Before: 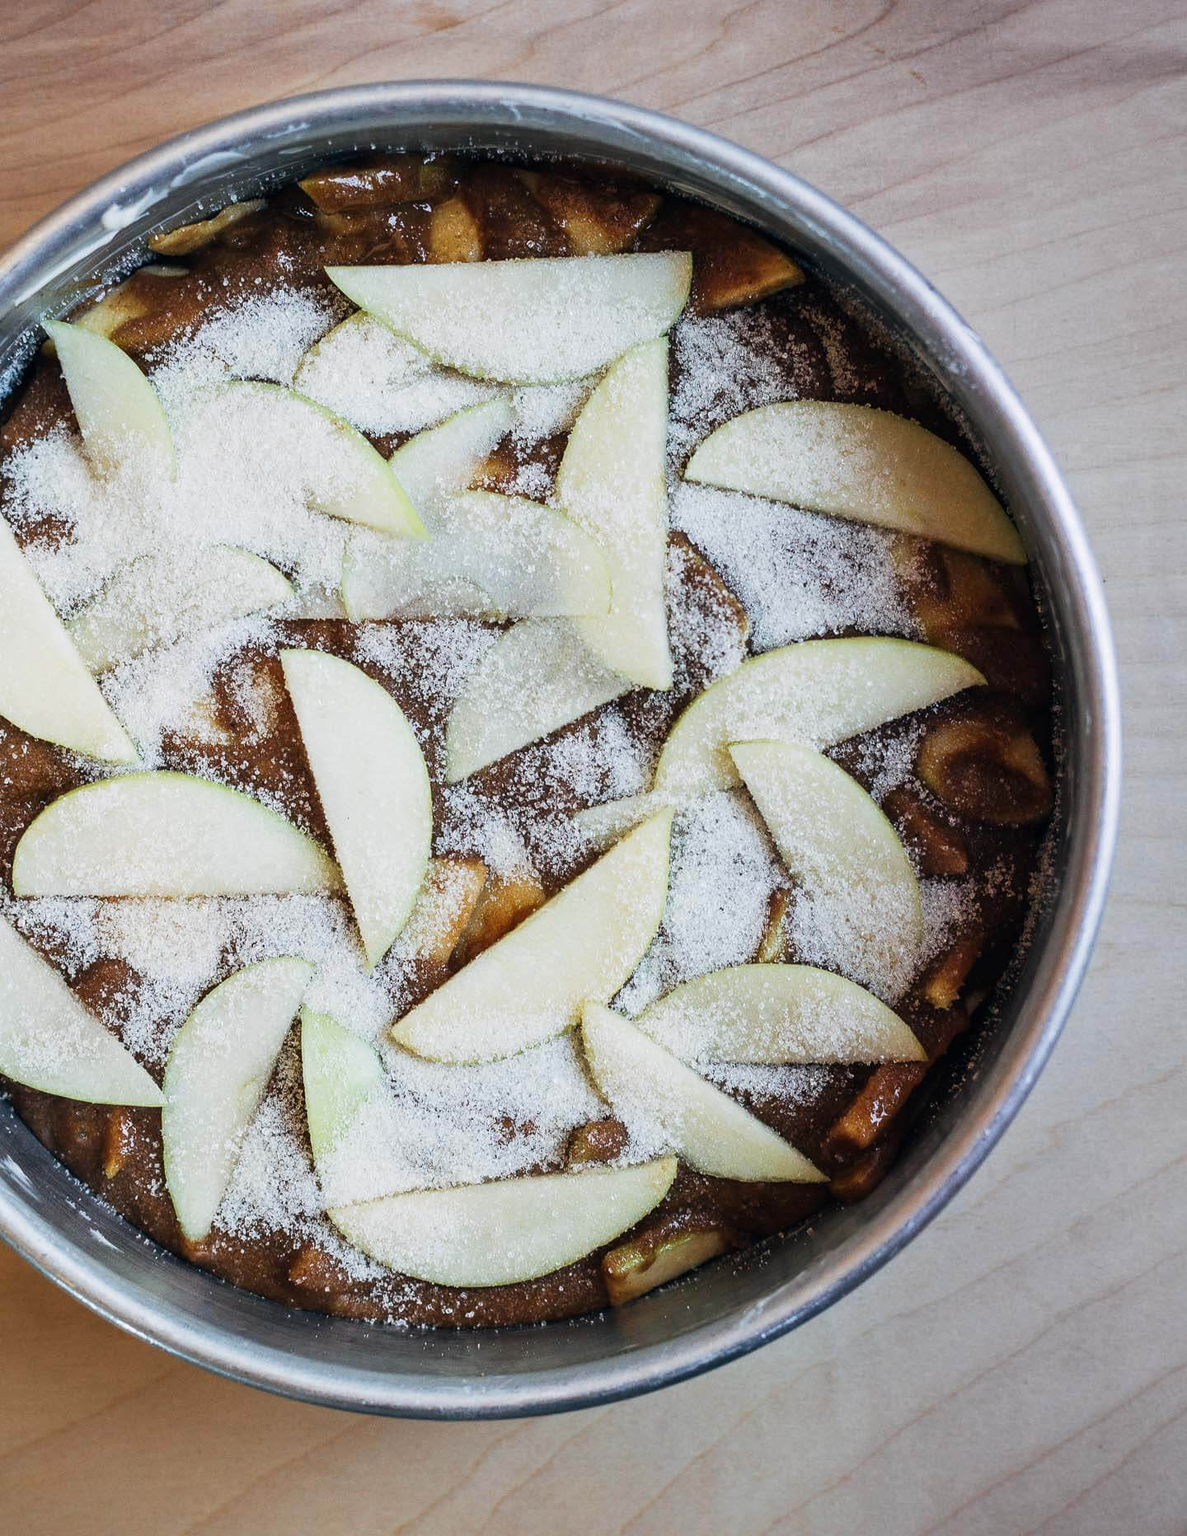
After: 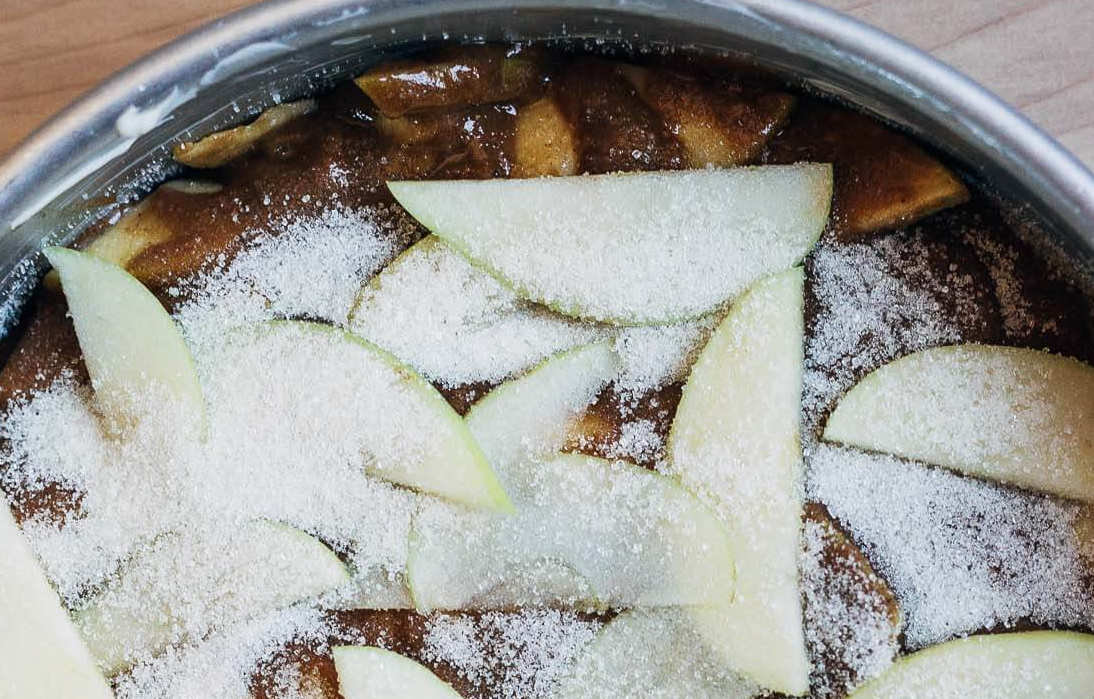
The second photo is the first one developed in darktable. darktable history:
crop: left 0.53%, top 7.639%, right 23.451%, bottom 54.832%
